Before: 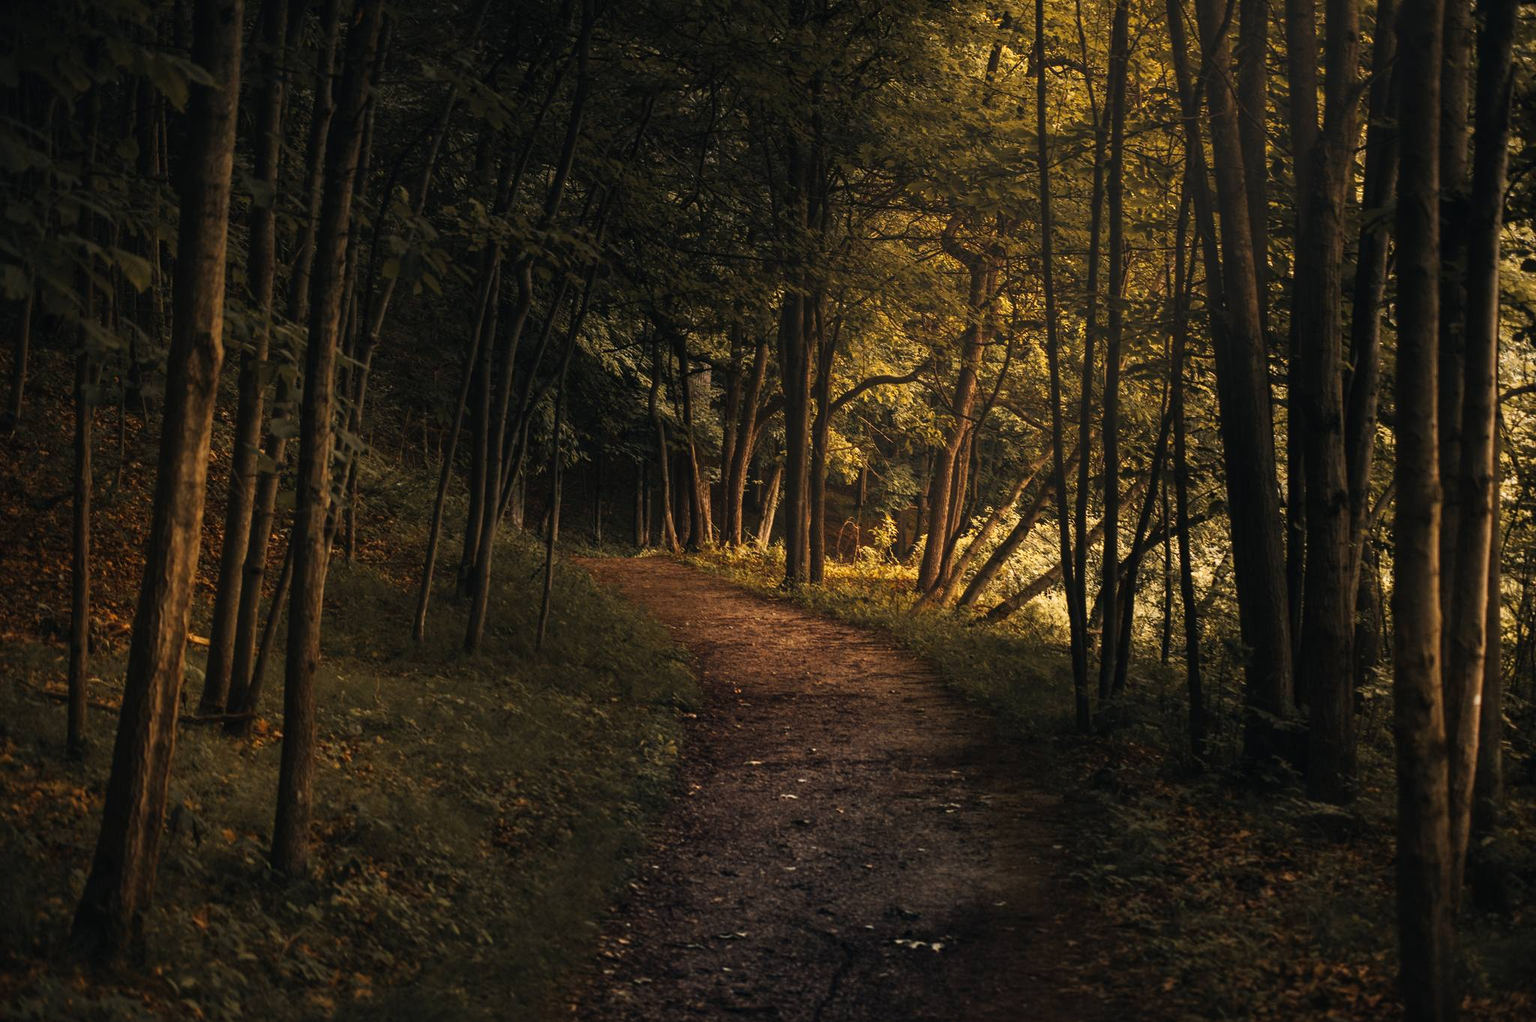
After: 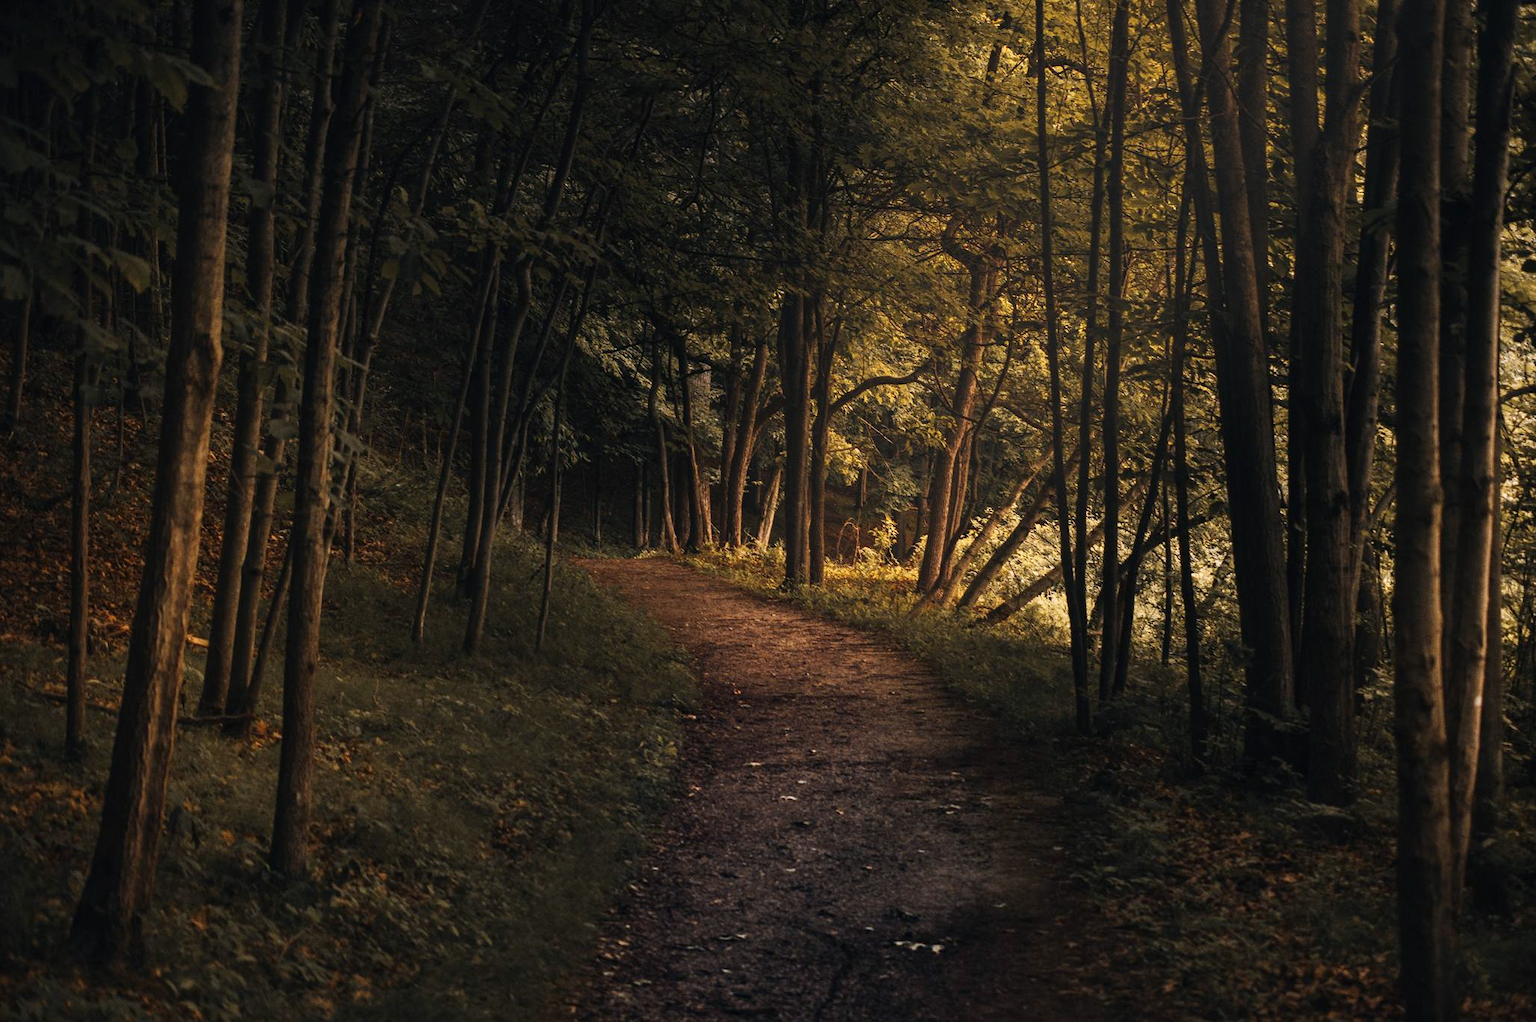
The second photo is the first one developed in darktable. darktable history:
color calibration: illuminant as shot in camera, x 0.358, y 0.373, temperature 4628.91 K
crop and rotate: left 0.126%
grain: coarseness 0.09 ISO
